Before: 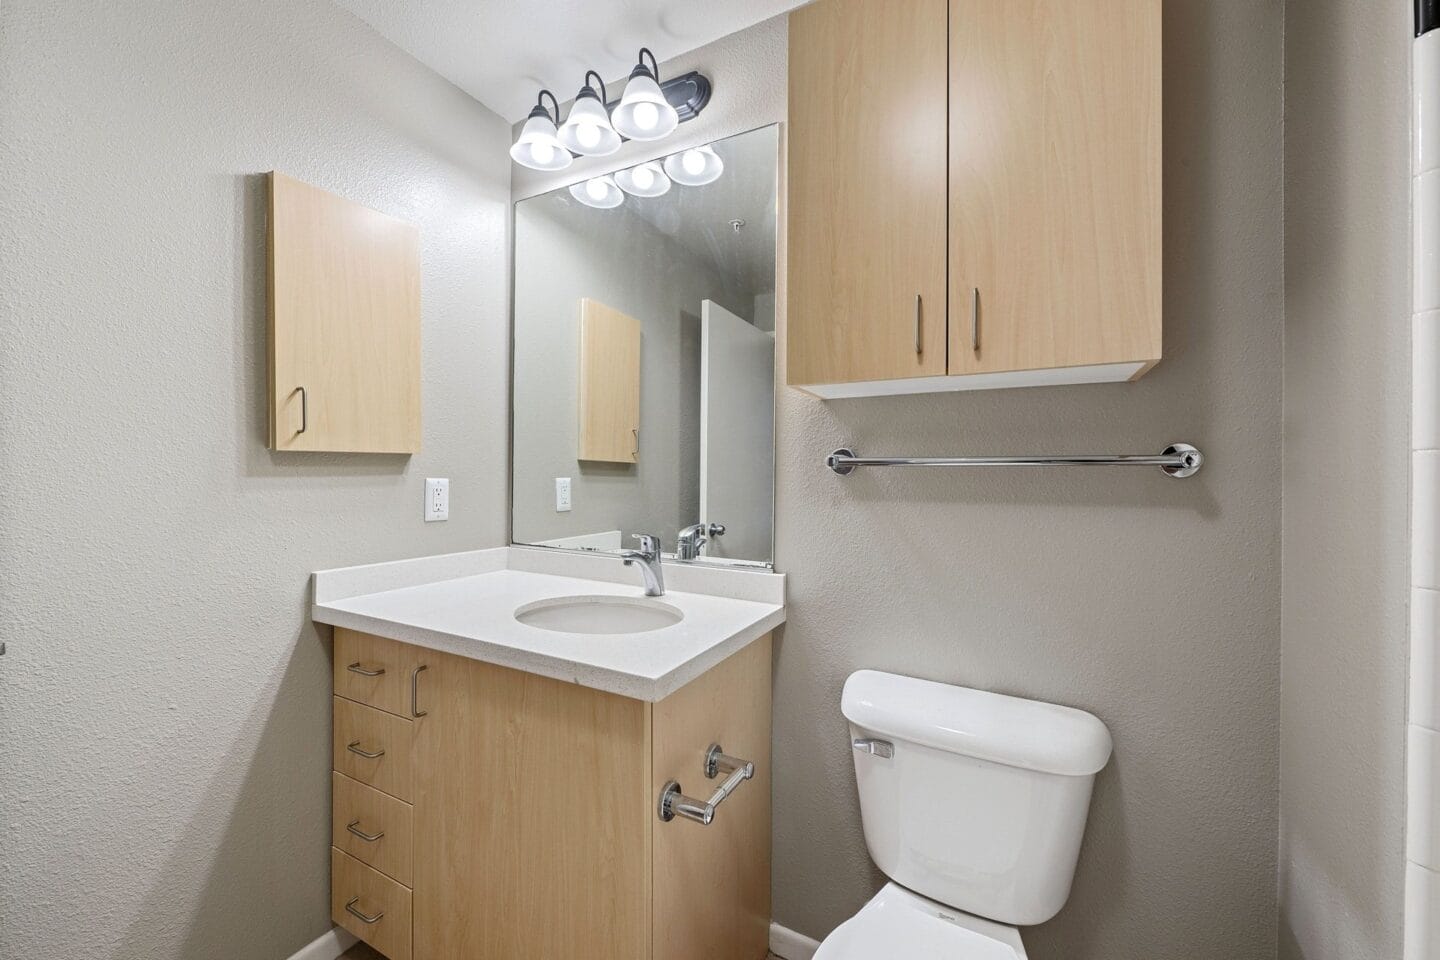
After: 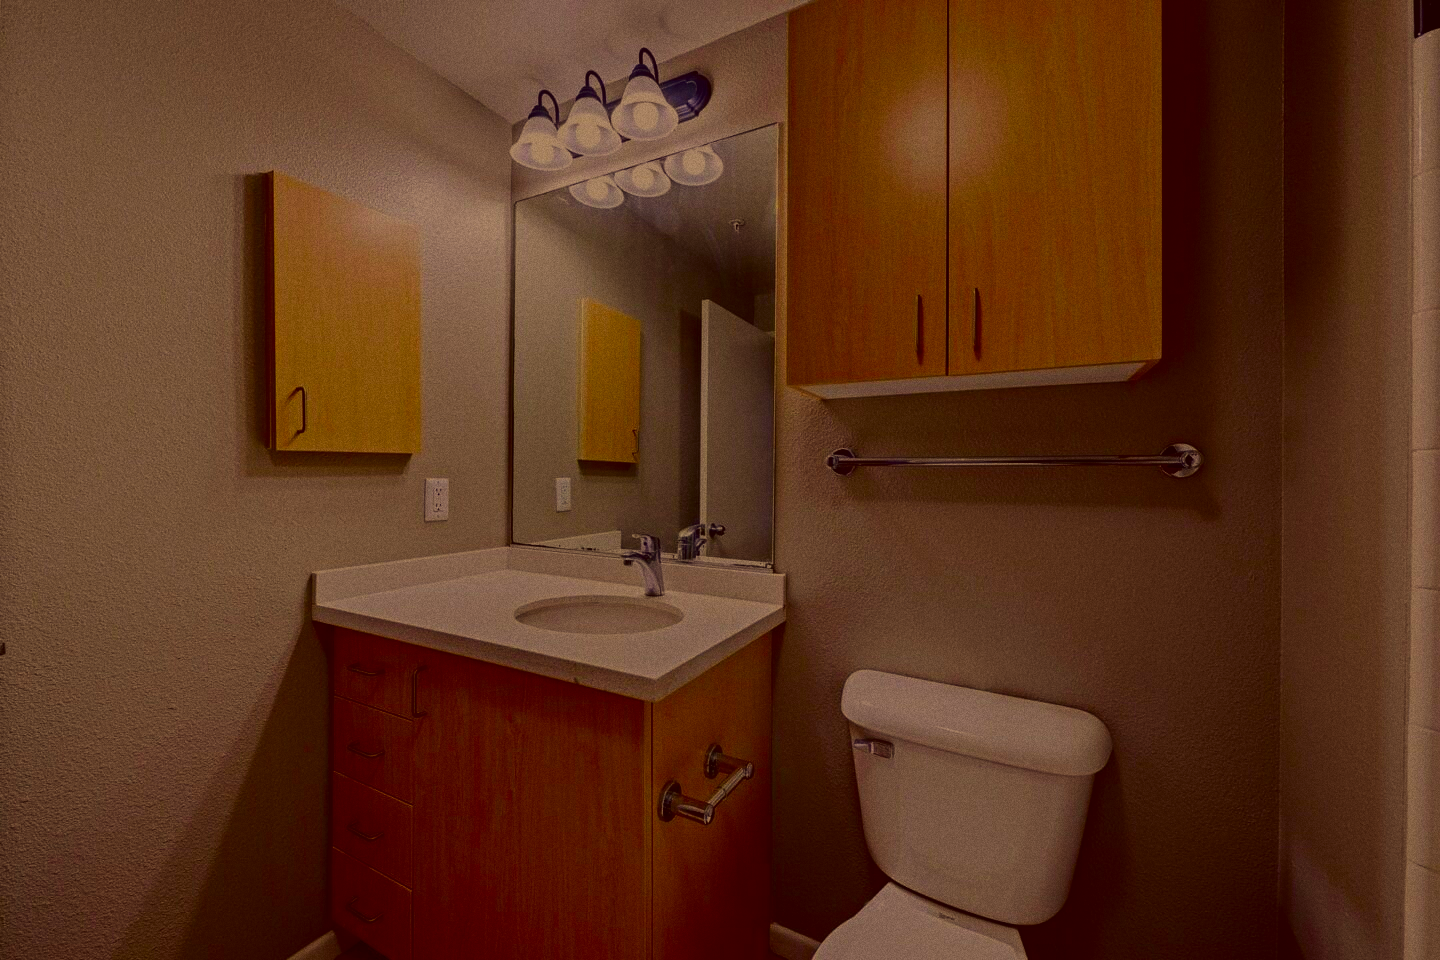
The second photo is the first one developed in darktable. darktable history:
contrast brightness saturation: brightness -1, saturation 1
grain: on, module defaults
filmic rgb: black relative exposure -7.15 EV, white relative exposure 5.36 EV, hardness 3.02, color science v6 (2022)
color correction: highlights a* 10.12, highlights b* 39.04, shadows a* 14.62, shadows b* 3.37
